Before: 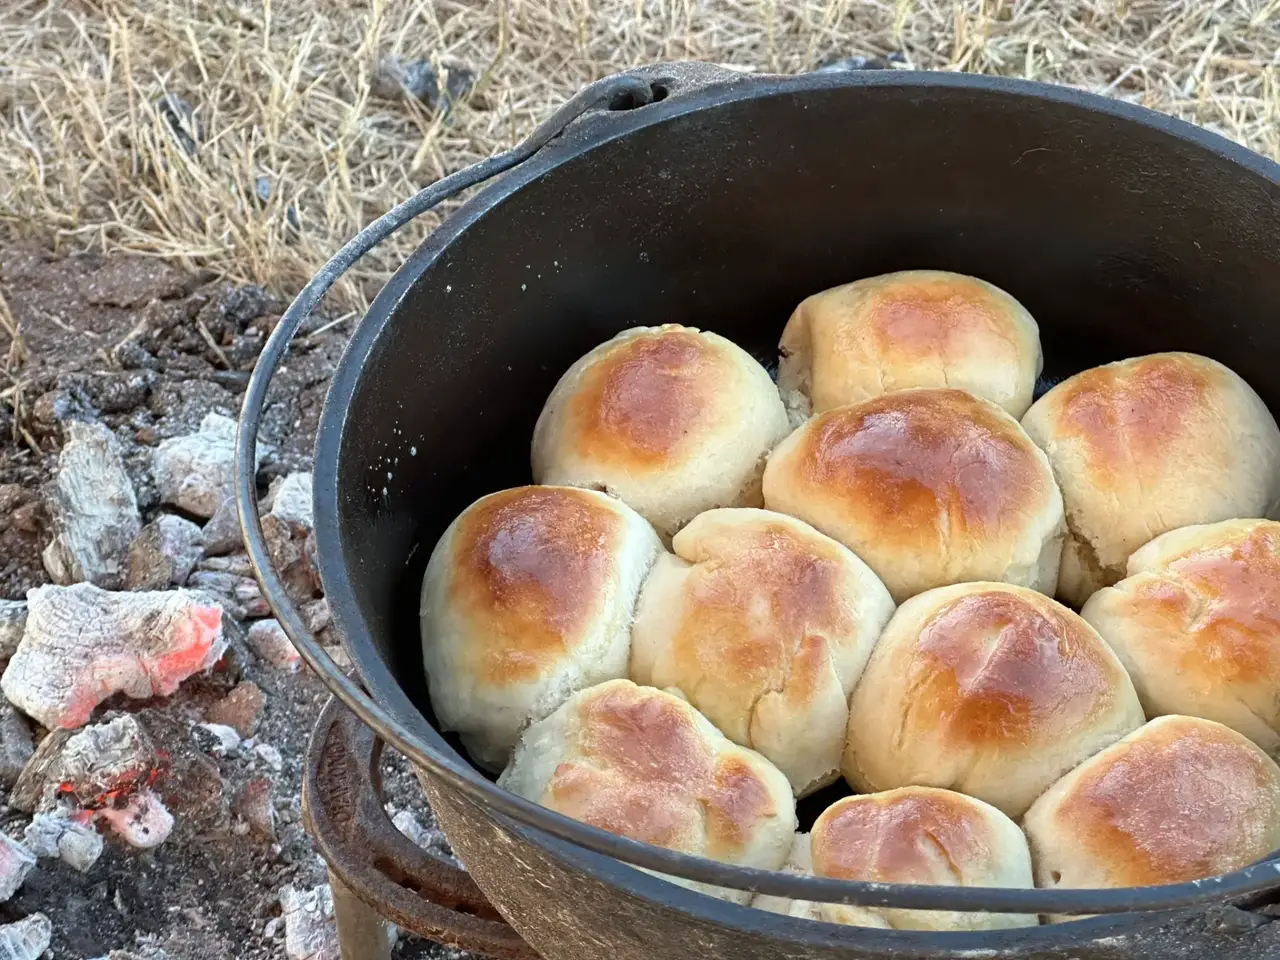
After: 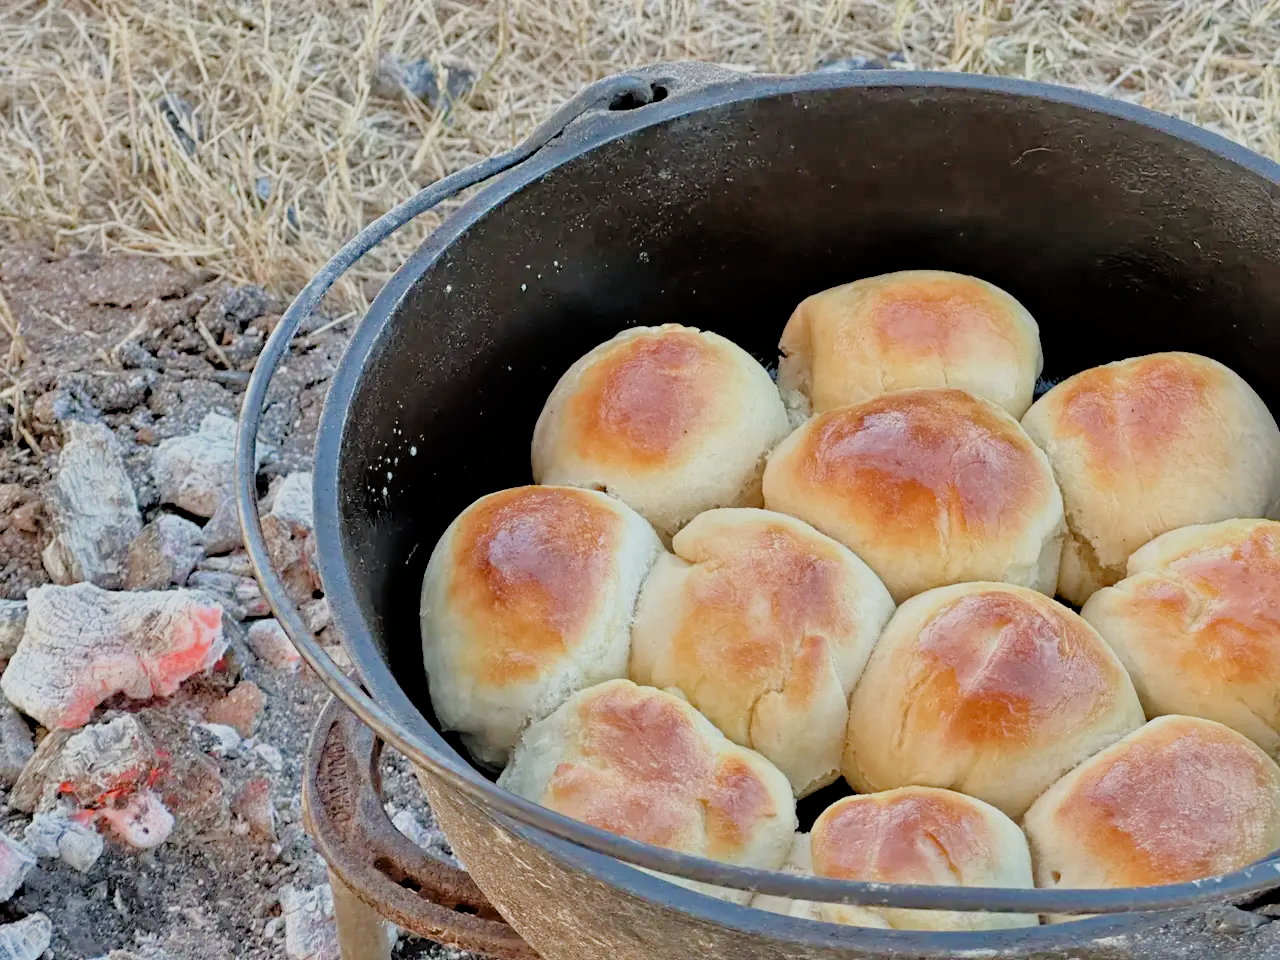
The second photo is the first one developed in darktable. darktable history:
tone equalizer: -7 EV 0.15 EV, -6 EV 0.6 EV, -5 EV 1.15 EV, -4 EV 1.33 EV, -3 EV 1.15 EV, -2 EV 0.6 EV, -1 EV 0.15 EV, mask exposure compensation -0.5 EV
filmic rgb: black relative exposure -7.65 EV, white relative exposure 4.56 EV, hardness 3.61
haze removal: compatibility mode true, adaptive false
